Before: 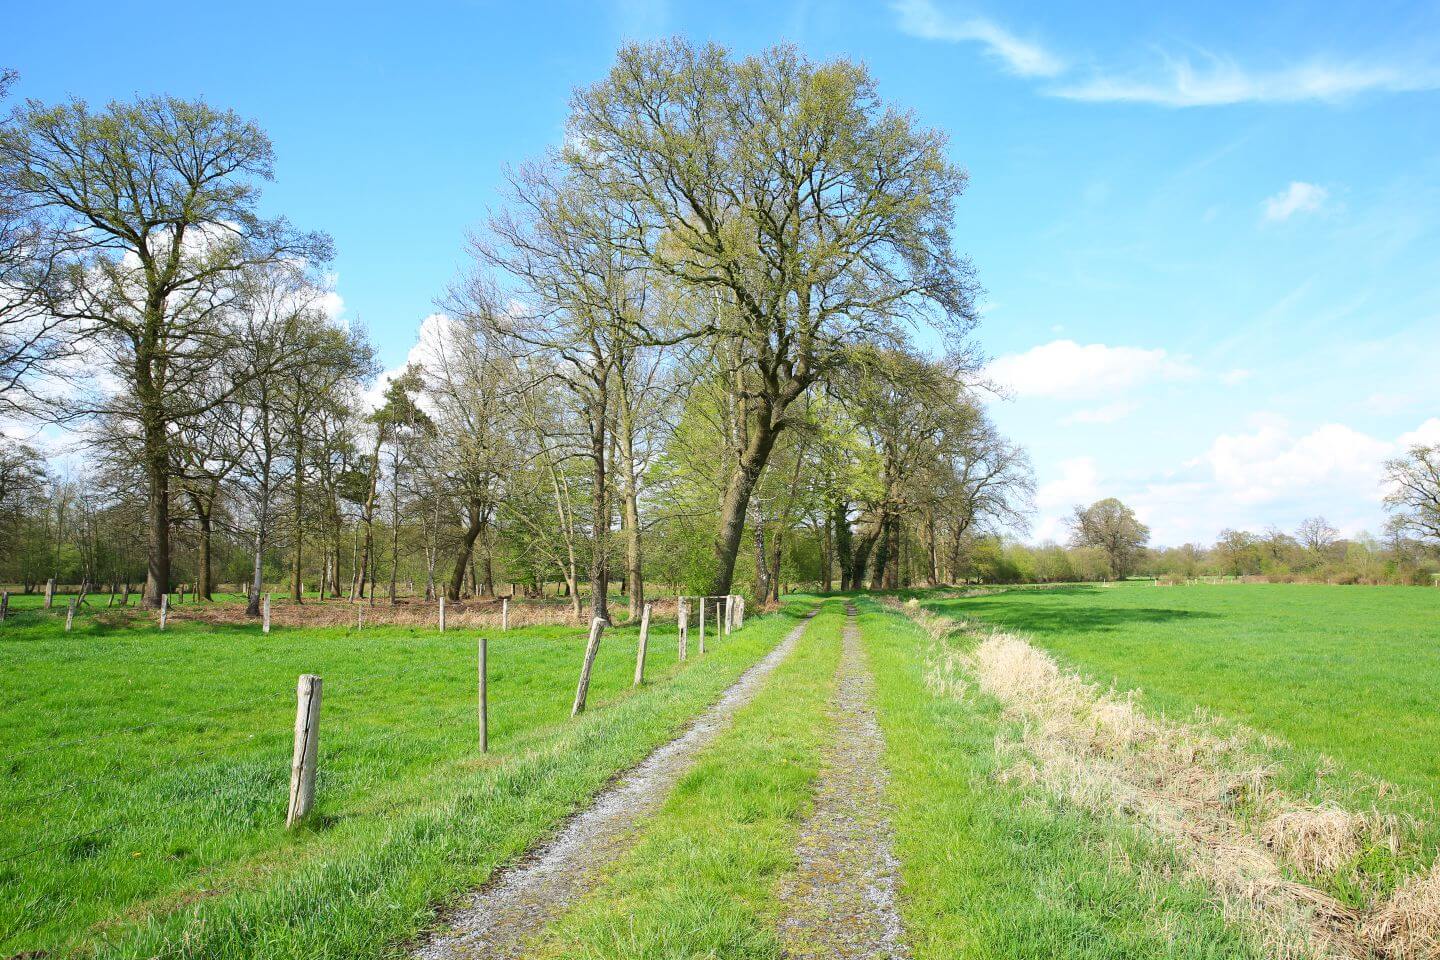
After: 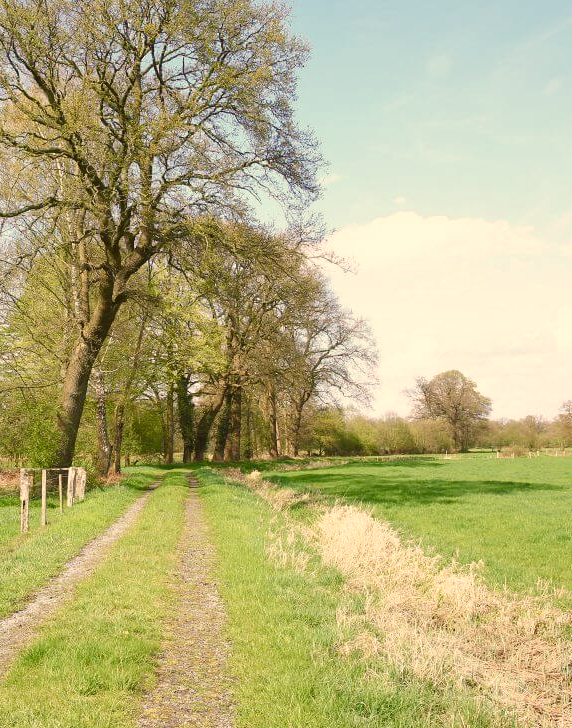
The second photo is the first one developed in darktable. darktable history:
color correction: highlights a* 6.27, highlights b* 8.19, shadows a* 5.94, shadows b* 7.23, saturation 0.9
crop: left 45.721%, top 13.393%, right 14.118%, bottom 10.01%
tone equalizer: on, module defaults
white balance: red 1.029, blue 0.92
color balance rgb: shadows lift › chroma 2%, shadows lift › hue 250°, power › hue 326.4°, highlights gain › chroma 2%, highlights gain › hue 64.8°, global offset › luminance 0.5%, global offset › hue 58.8°, perceptual saturation grading › highlights -25%, perceptual saturation grading › shadows 30%, global vibrance 15%
